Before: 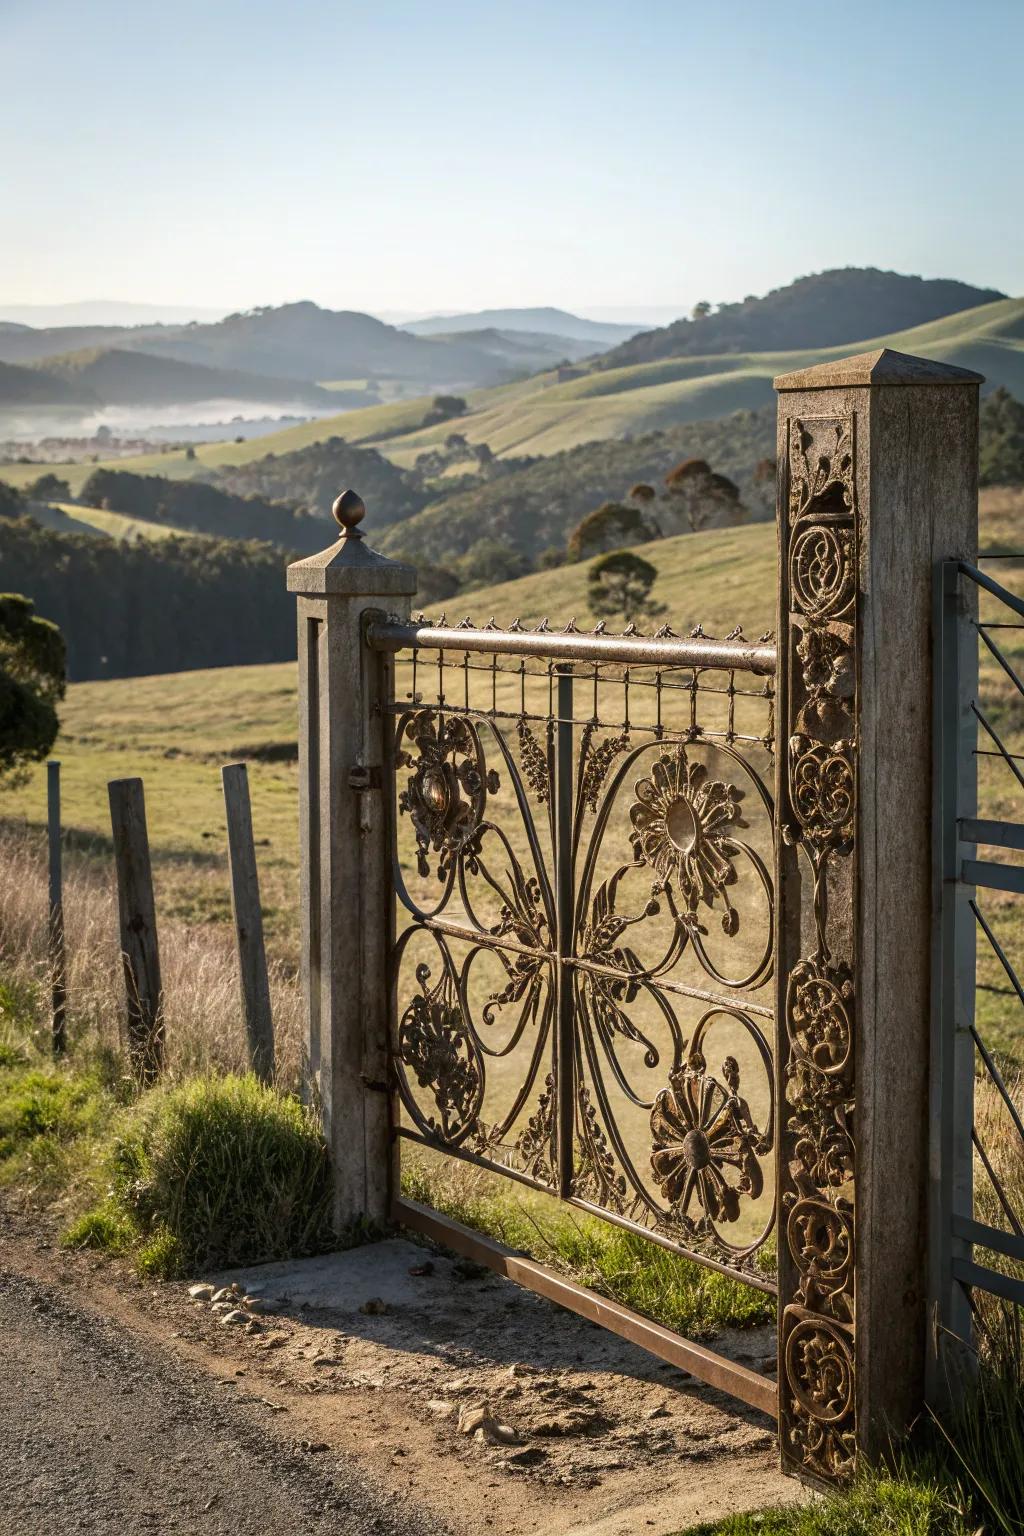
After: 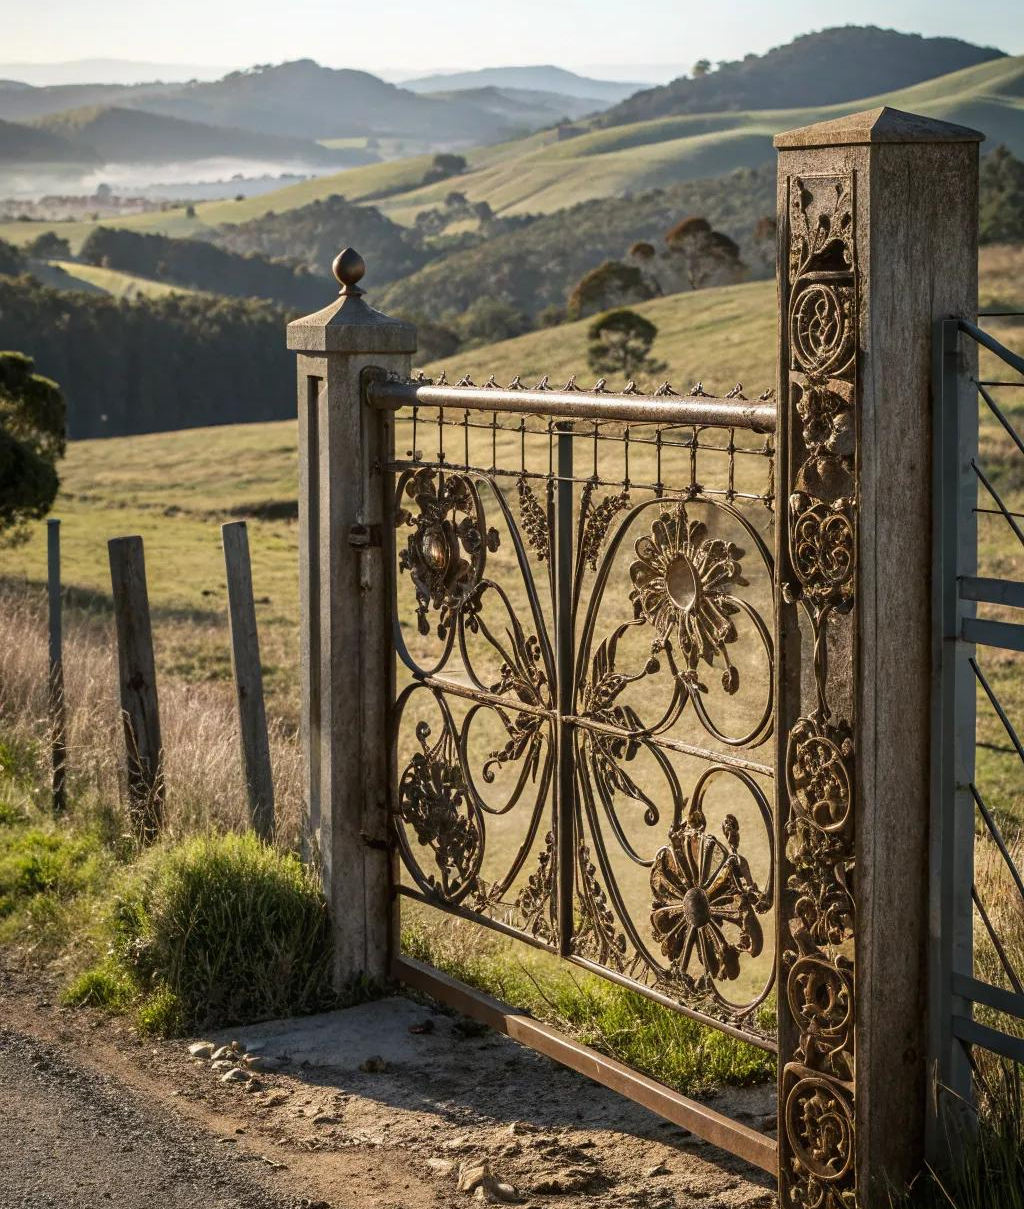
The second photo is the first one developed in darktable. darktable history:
crop and rotate: top 15.793%, bottom 5.464%
